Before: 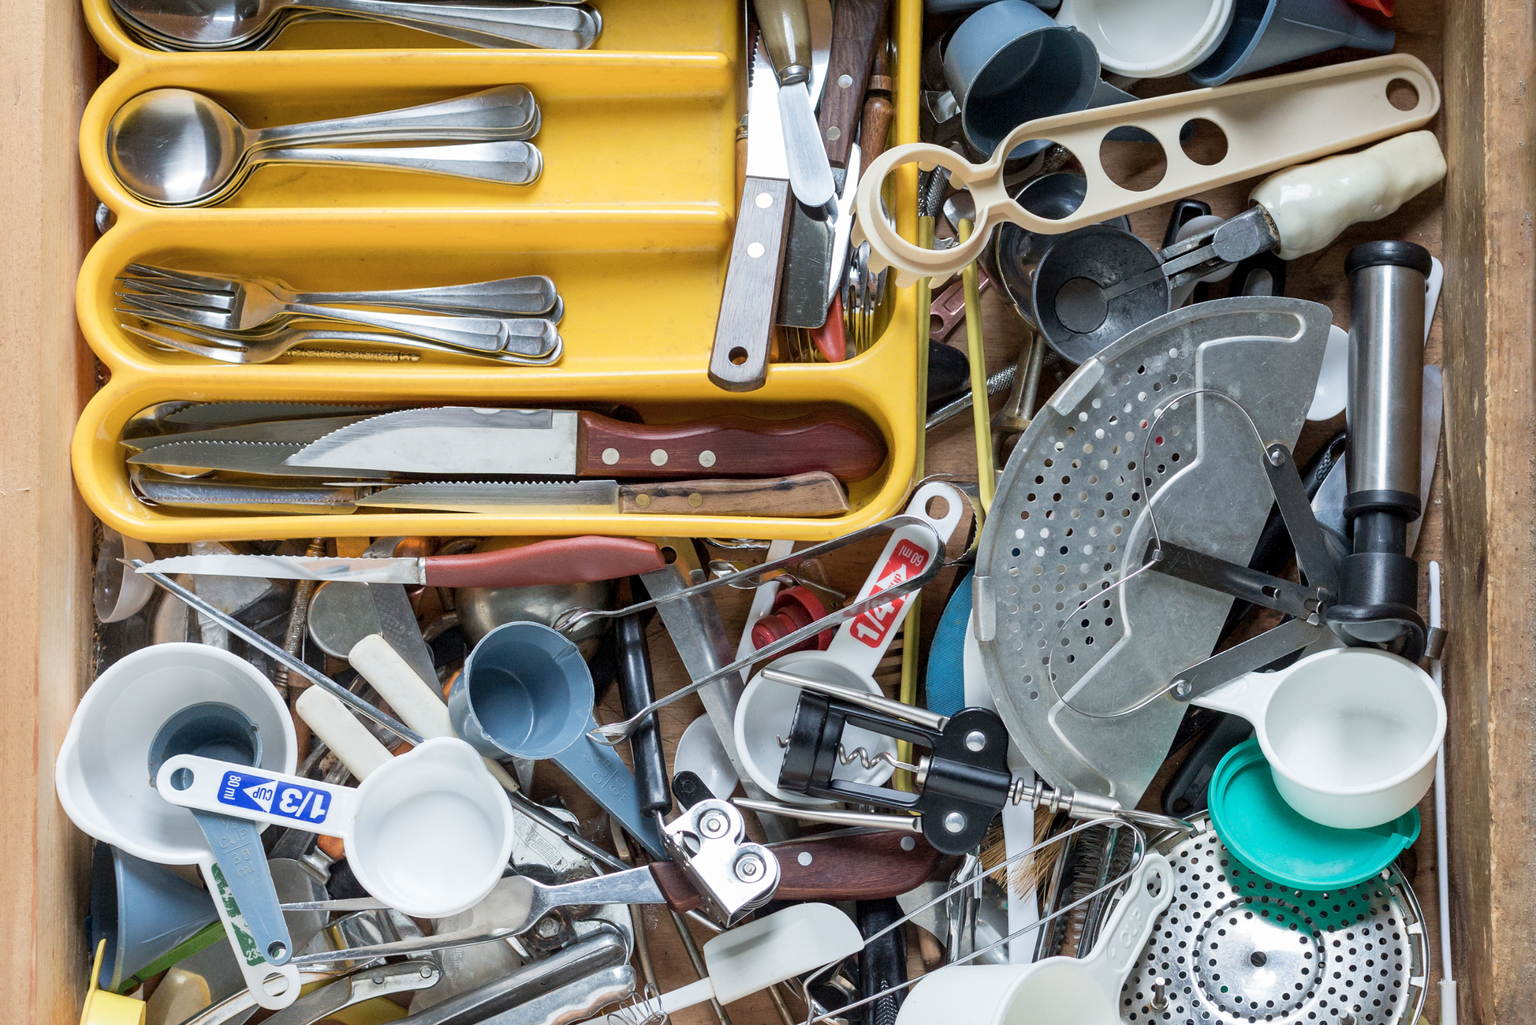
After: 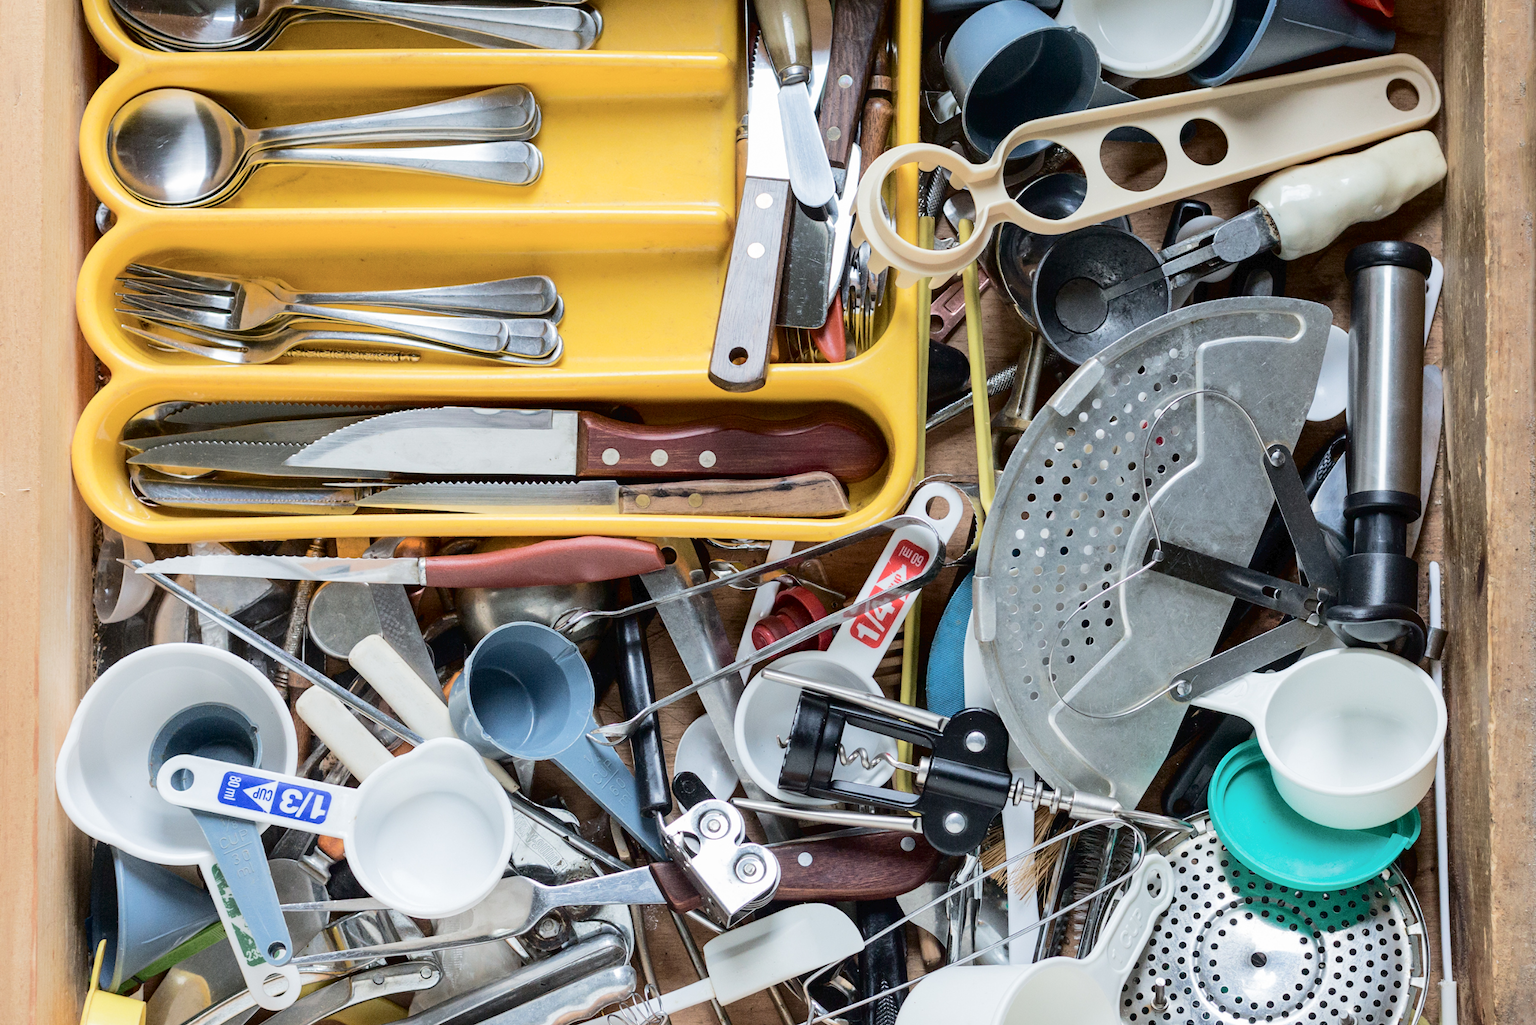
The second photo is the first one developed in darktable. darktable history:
tone curve: curves: ch0 [(0, 0) (0.003, 0.019) (0.011, 0.02) (0.025, 0.019) (0.044, 0.027) (0.069, 0.038) (0.1, 0.056) (0.136, 0.089) (0.177, 0.137) (0.224, 0.187) (0.277, 0.259) (0.335, 0.343) (0.399, 0.437) (0.468, 0.532) (0.543, 0.613) (0.623, 0.685) (0.709, 0.752) (0.801, 0.822) (0.898, 0.9) (1, 1)], color space Lab, independent channels, preserve colors none
